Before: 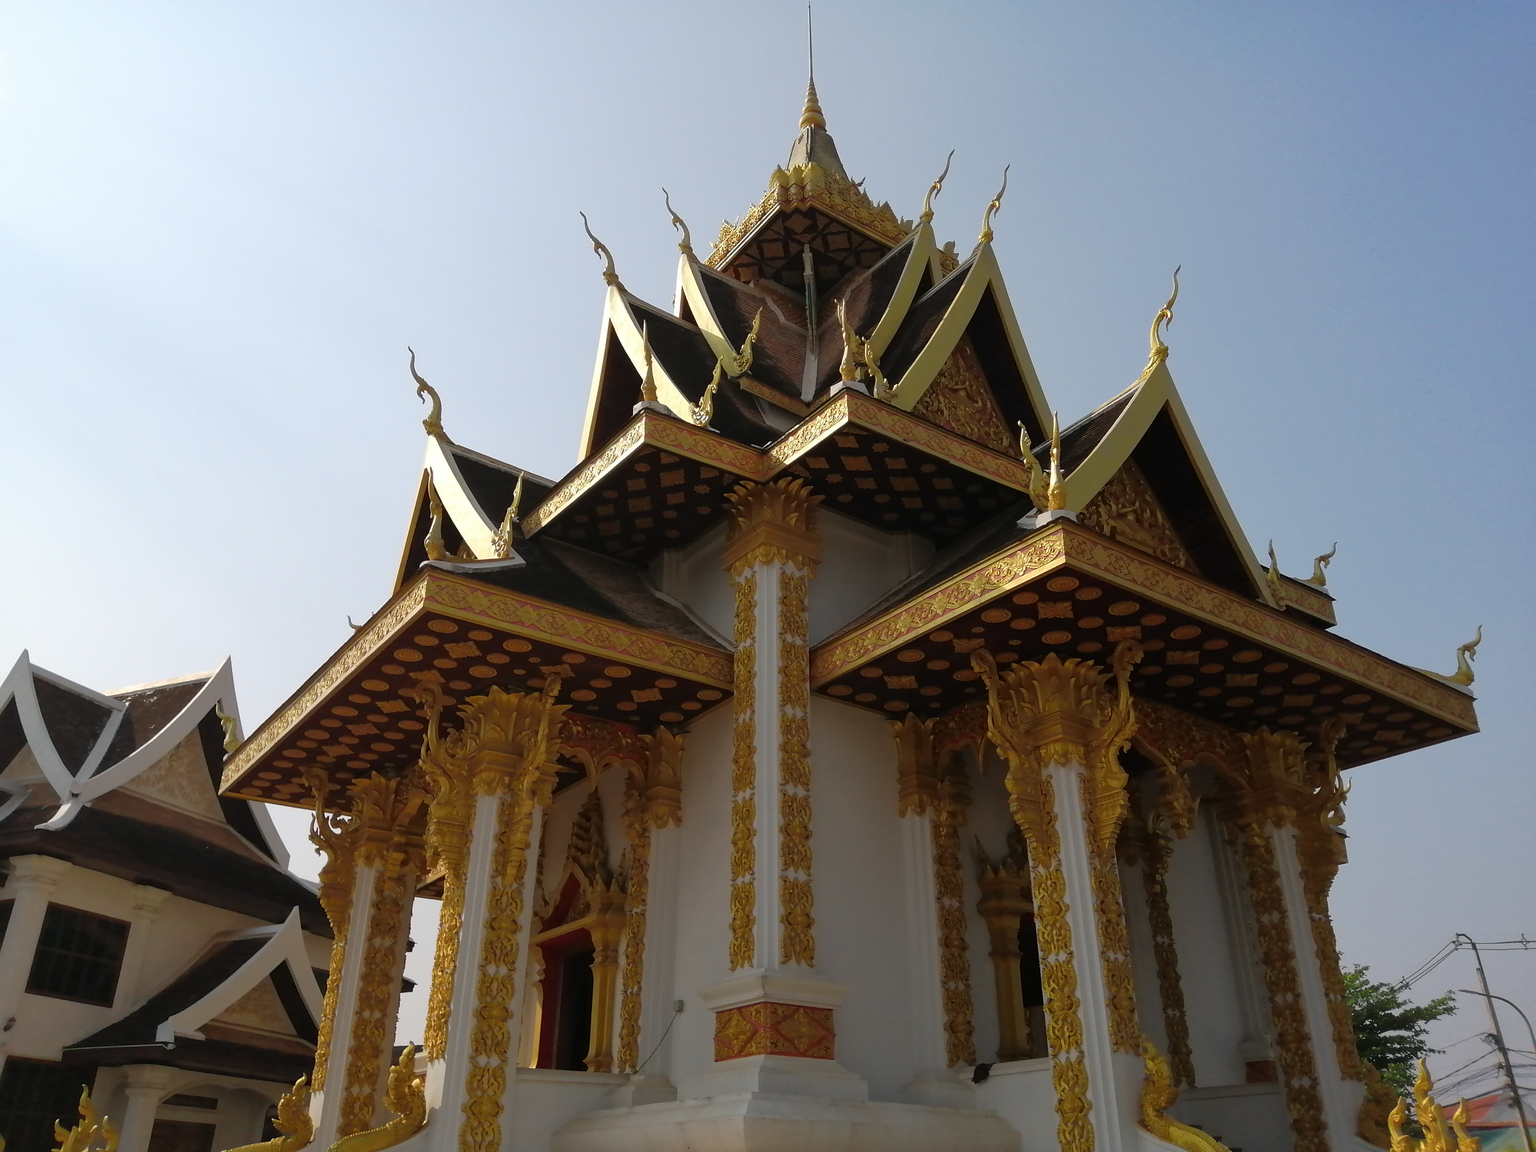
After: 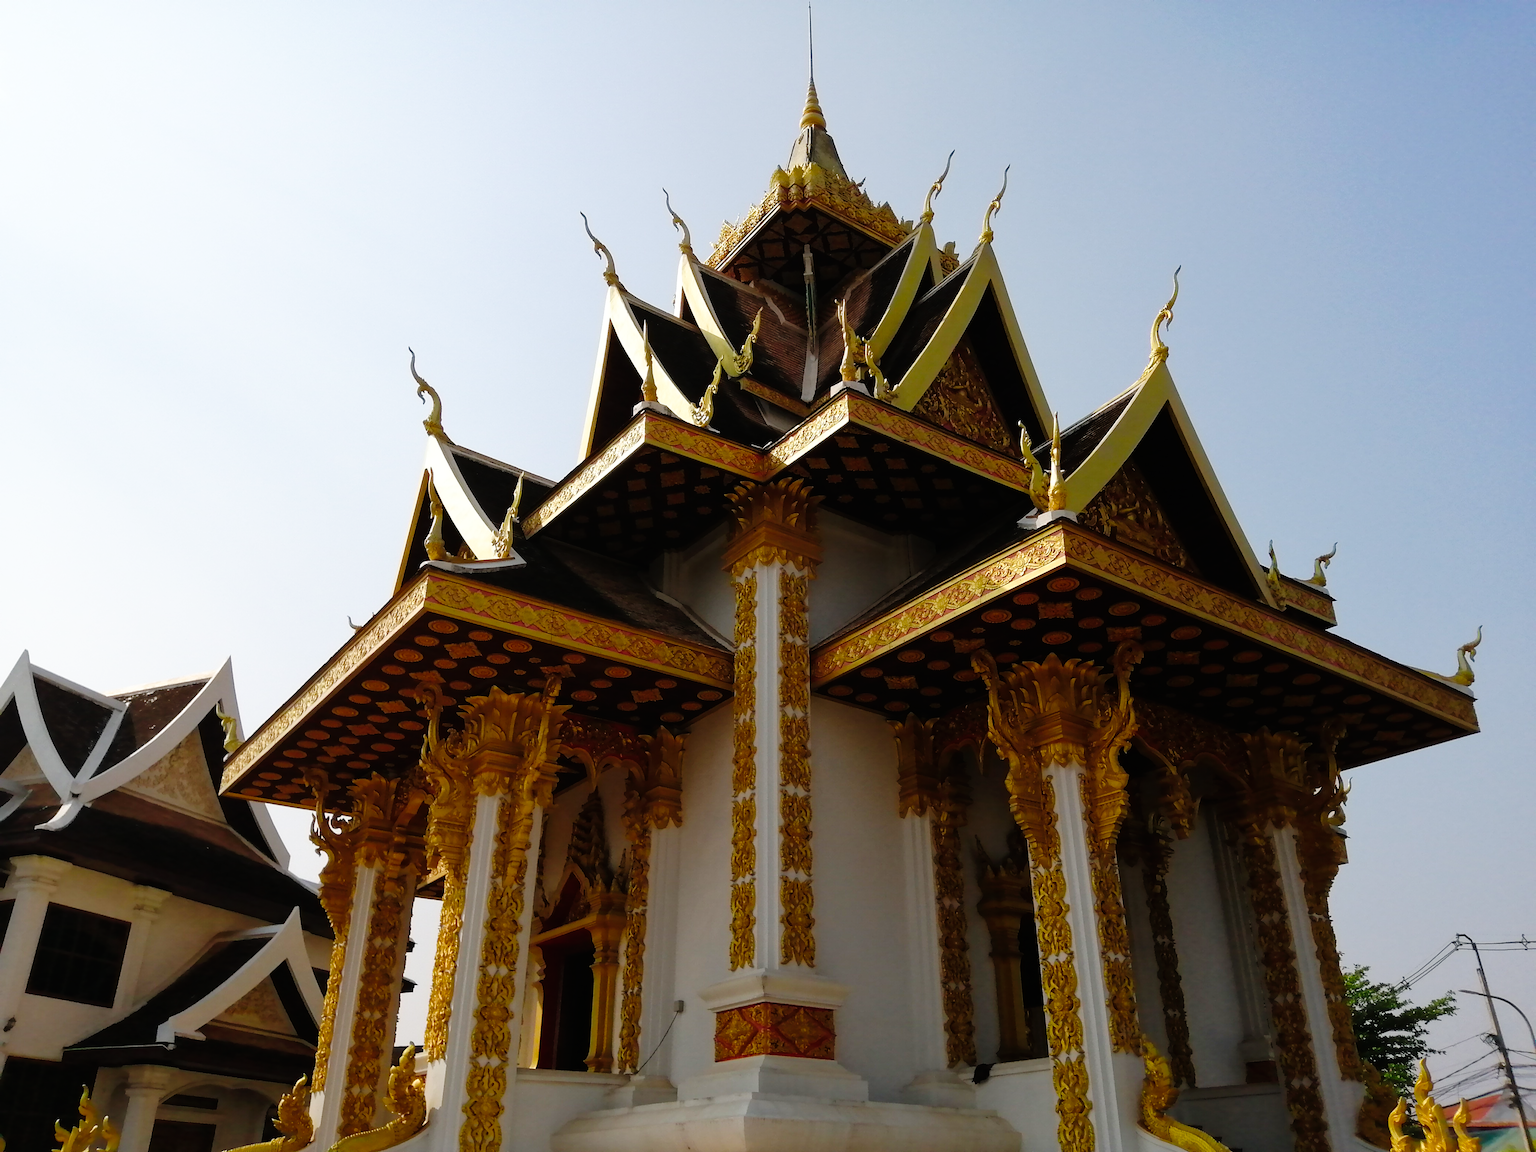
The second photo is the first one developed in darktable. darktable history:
tone curve: curves: ch0 [(0, 0) (0.003, 0.003) (0.011, 0.005) (0.025, 0.008) (0.044, 0.012) (0.069, 0.02) (0.1, 0.031) (0.136, 0.047) (0.177, 0.088) (0.224, 0.141) (0.277, 0.222) (0.335, 0.32) (0.399, 0.422) (0.468, 0.523) (0.543, 0.623) (0.623, 0.716) (0.709, 0.796) (0.801, 0.88) (0.898, 0.958) (1, 1)], preserve colors none
